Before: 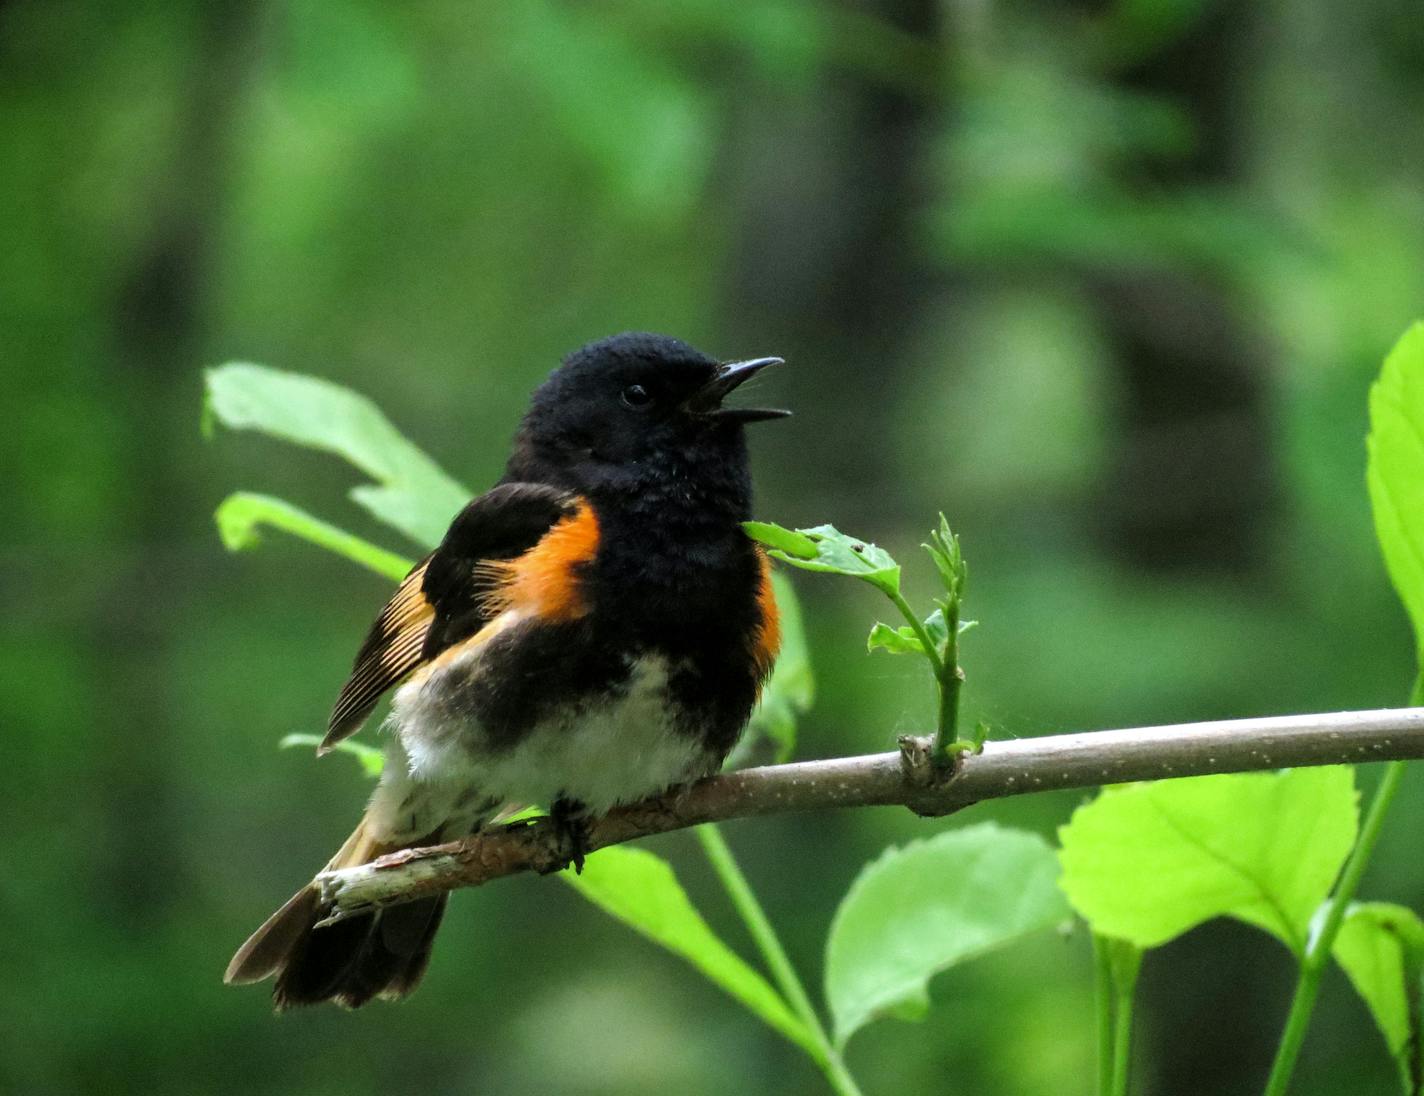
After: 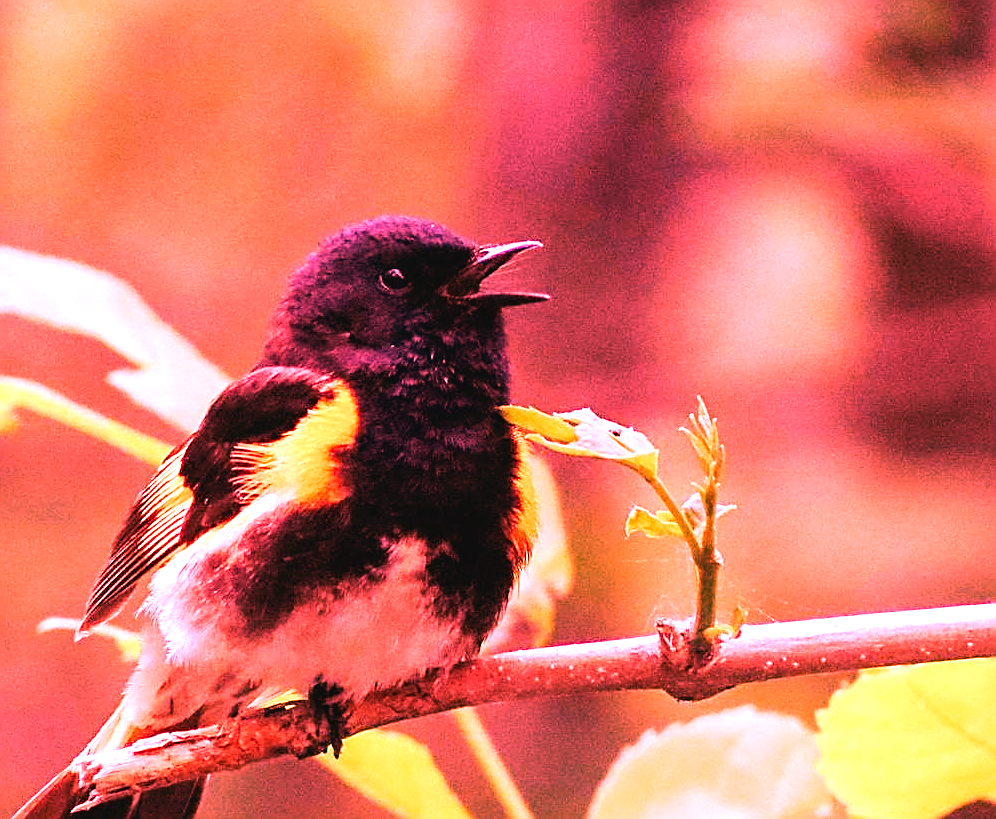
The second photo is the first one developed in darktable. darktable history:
sharpen: amount 0.55
crop and rotate: left 17.046%, top 10.659%, right 12.989%, bottom 14.553%
white balance: red 4.26, blue 1.802
contrast brightness saturation: contrast -0.1, saturation -0.1
tone curve: curves: ch0 [(0, 0) (0.08, 0.06) (0.17, 0.14) (0.5, 0.5) (0.83, 0.86) (0.92, 0.94) (1, 1)], preserve colors none
